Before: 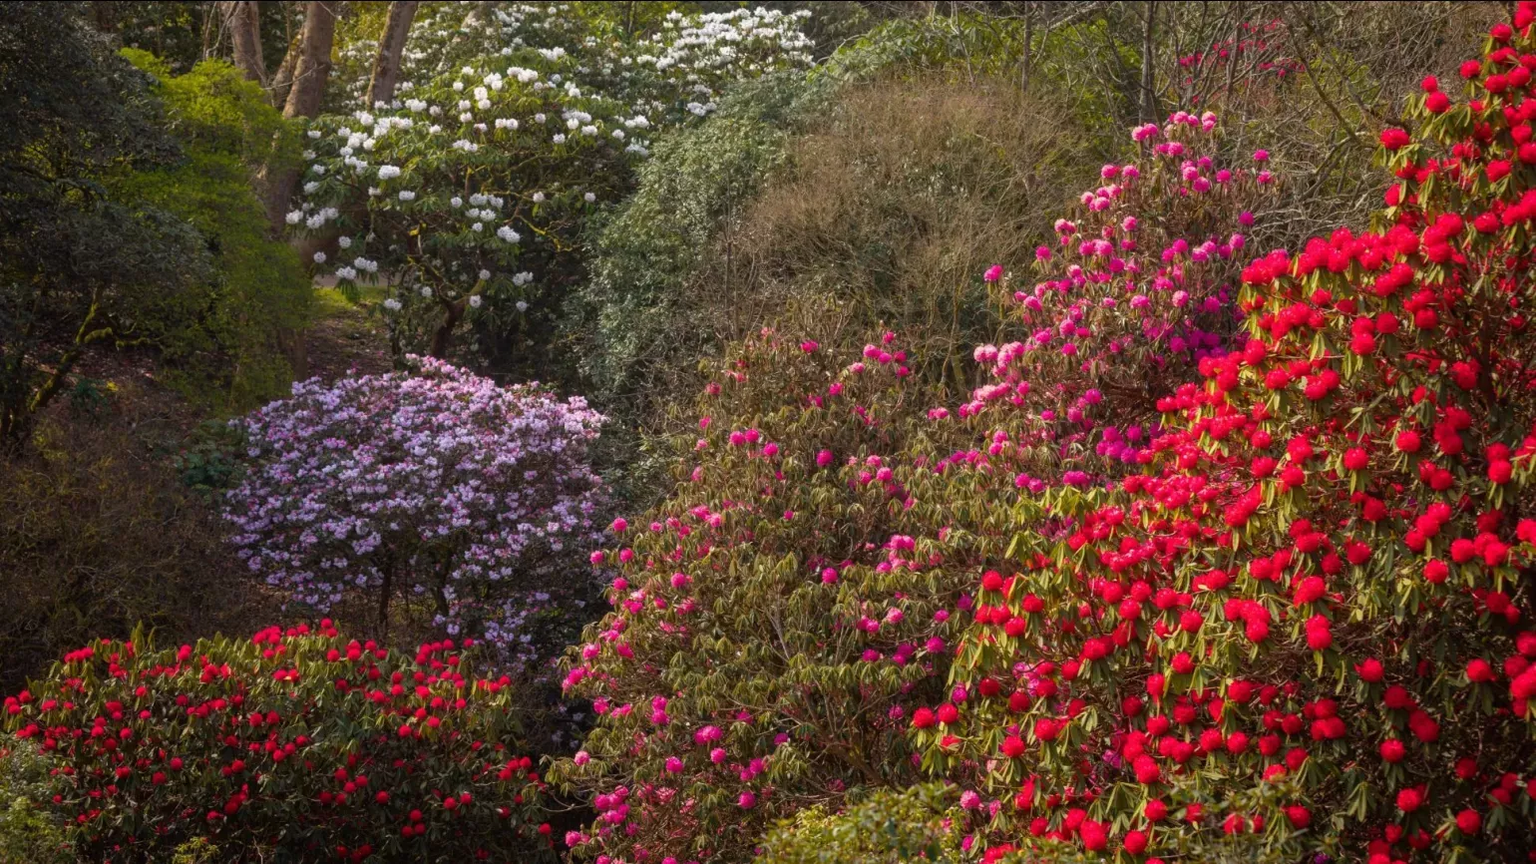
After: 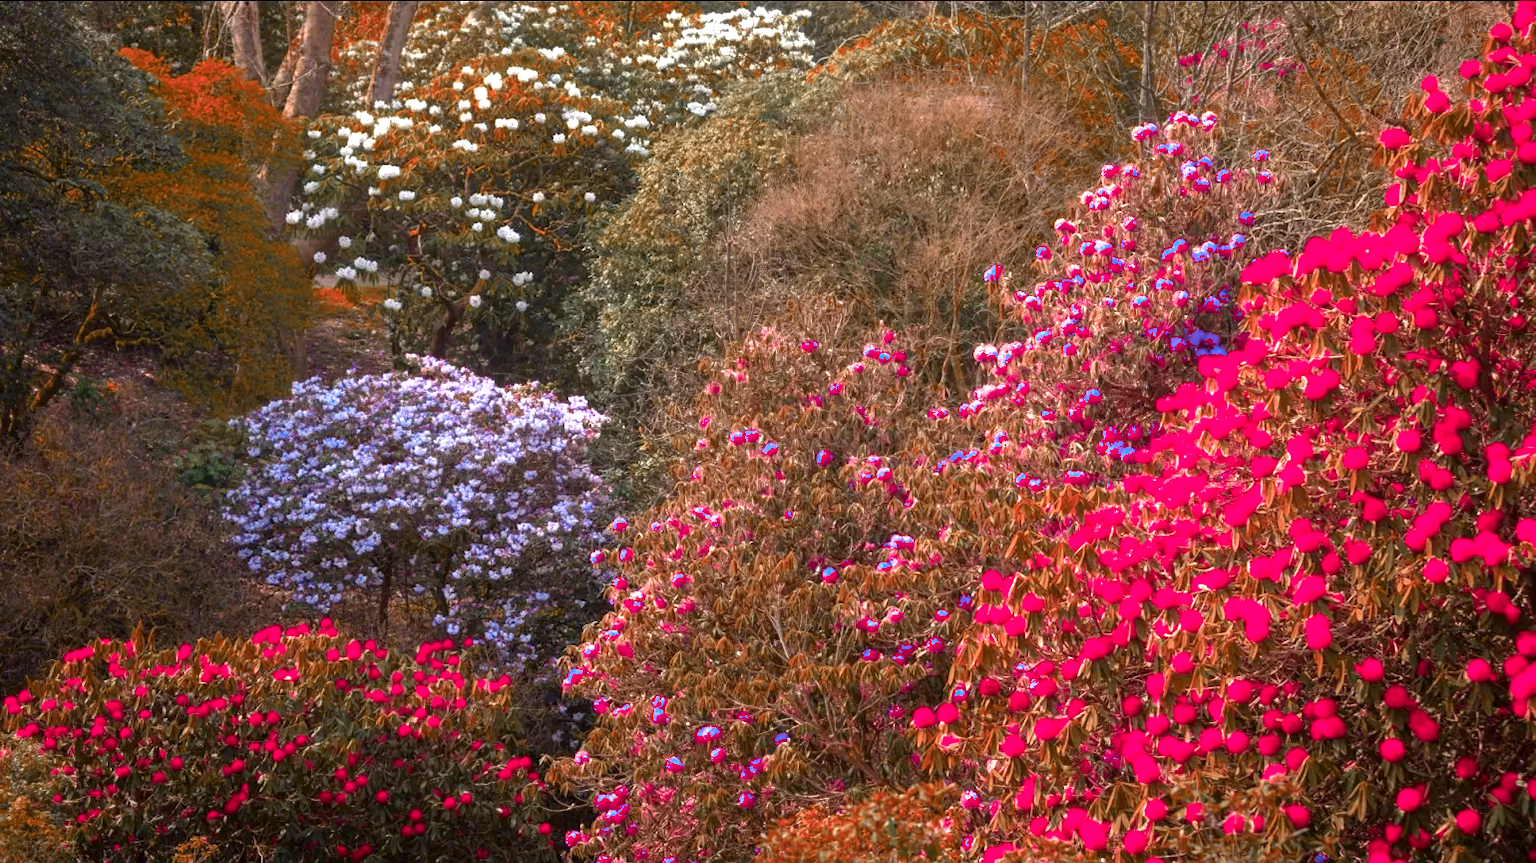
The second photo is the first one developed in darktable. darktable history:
color zones: curves: ch0 [(0.006, 0.385) (0.143, 0.563) (0.243, 0.321) (0.352, 0.464) (0.516, 0.456) (0.625, 0.5) (0.75, 0.5) (0.875, 0.5)]; ch1 [(0, 0.5) (0.134, 0.504) (0.246, 0.463) (0.421, 0.515) (0.5, 0.56) (0.625, 0.5) (0.75, 0.5) (0.875, 0.5)]; ch2 [(0, 0.5) (0.131, 0.426) (0.307, 0.289) (0.38, 0.188) (0.513, 0.216) (0.625, 0.548) (0.75, 0.468) (0.838, 0.396) (0.971, 0.311)]
exposure: black level correction 0.001, exposure 1.054 EV
contrast brightness saturation: saturation 0.129
